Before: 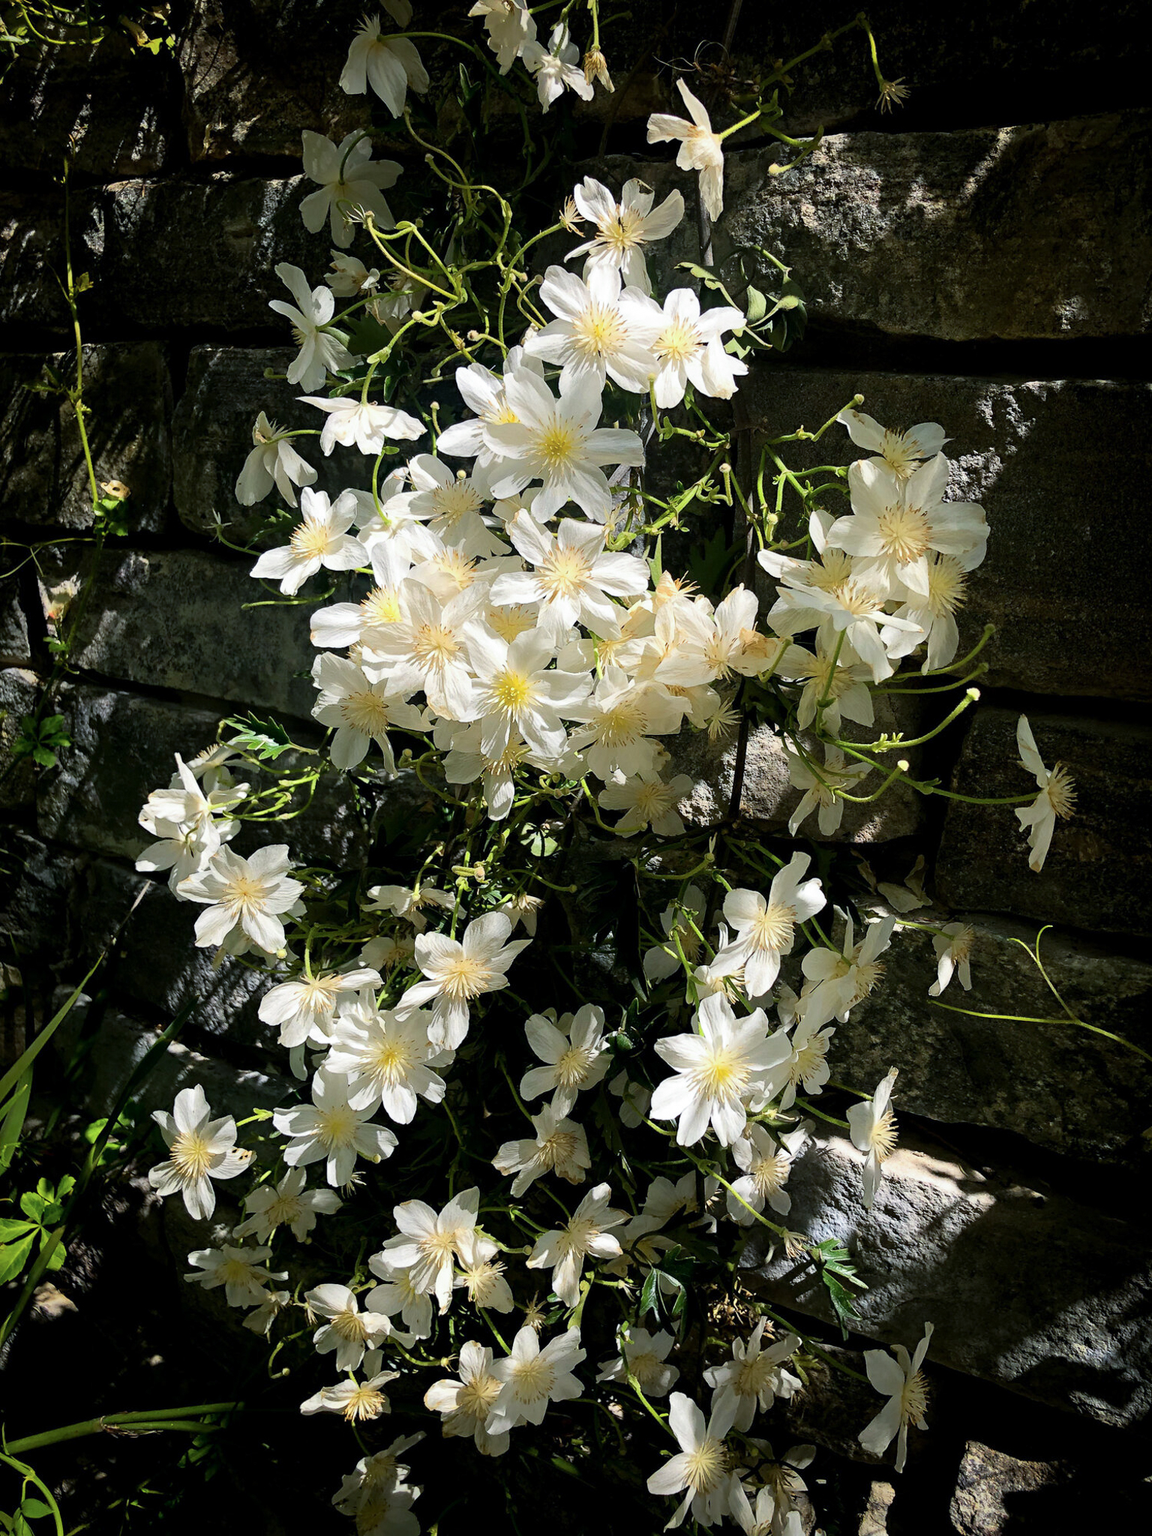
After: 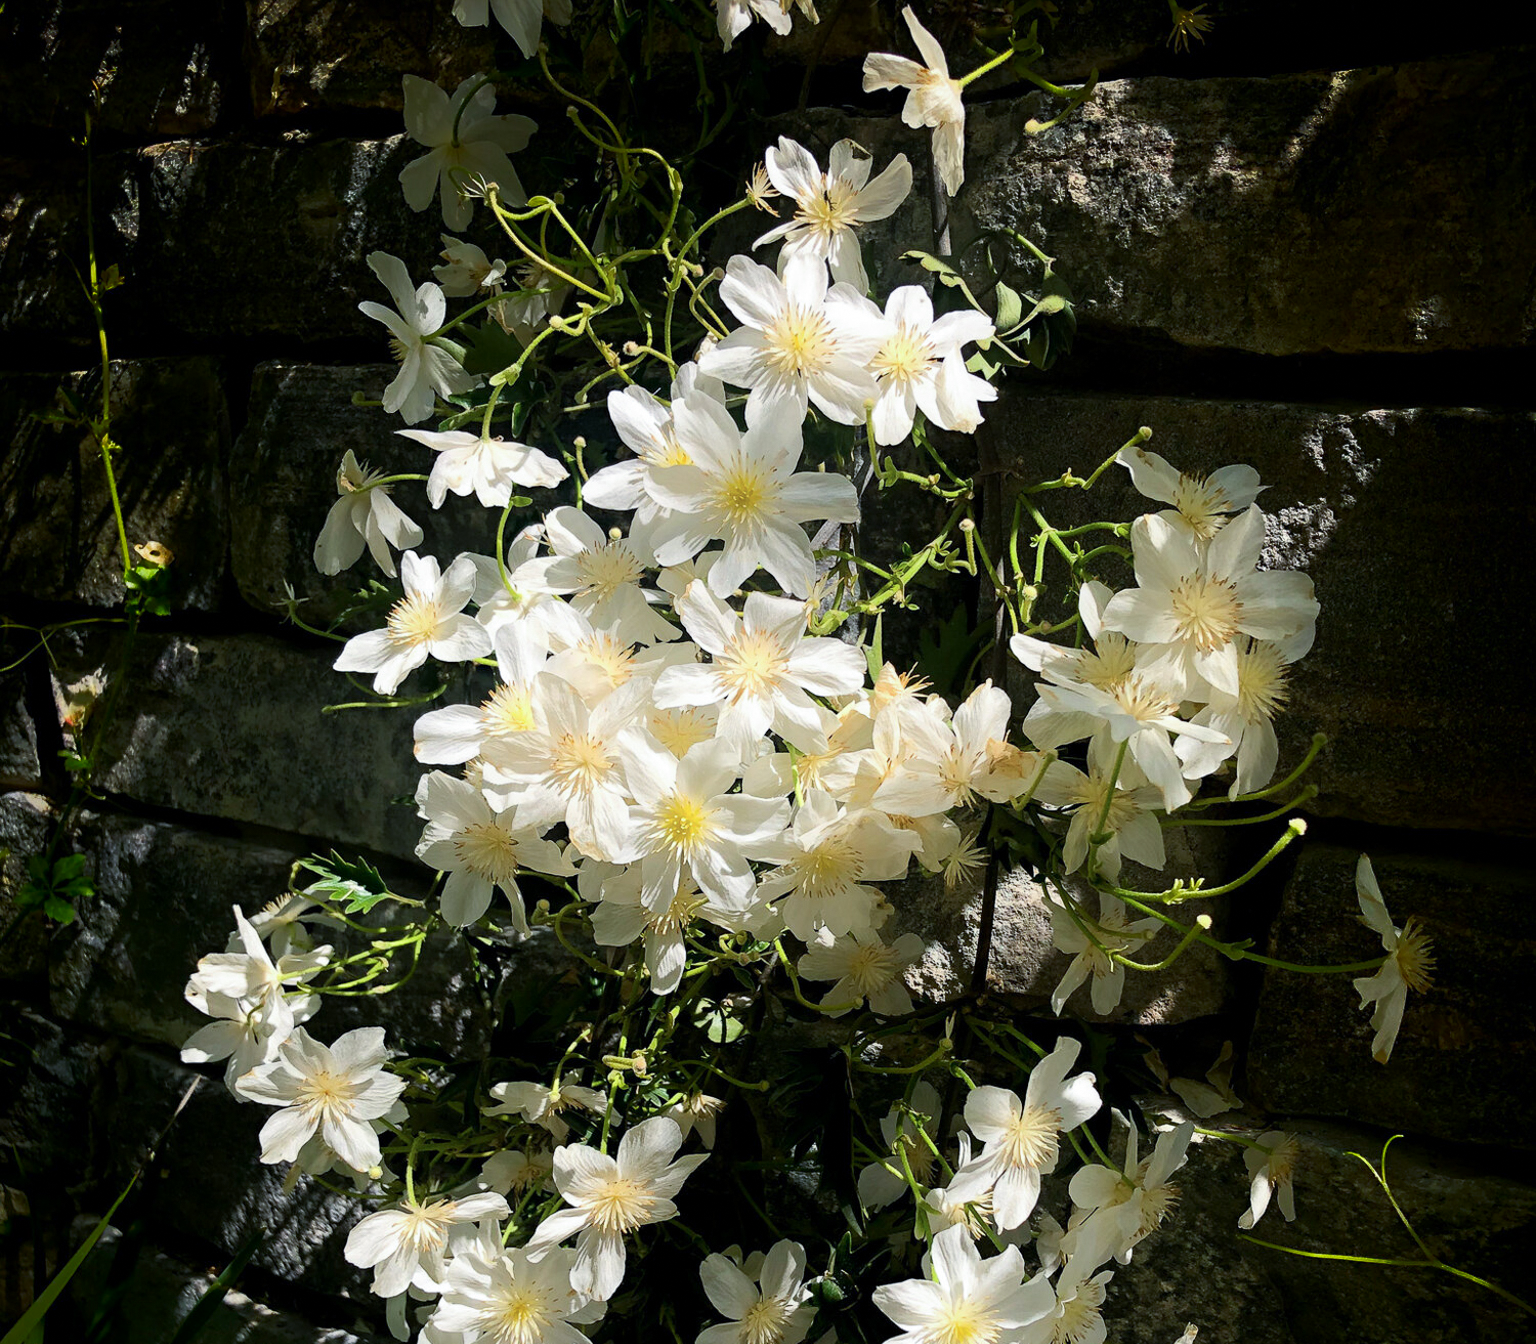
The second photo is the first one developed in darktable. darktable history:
shadows and highlights: shadows -40.15, highlights 62.88, soften with gaussian
crop and rotate: top 4.848%, bottom 29.503%
grain: coarseness 0.81 ISO, strength 1.34%, mid-tones bias 0%
